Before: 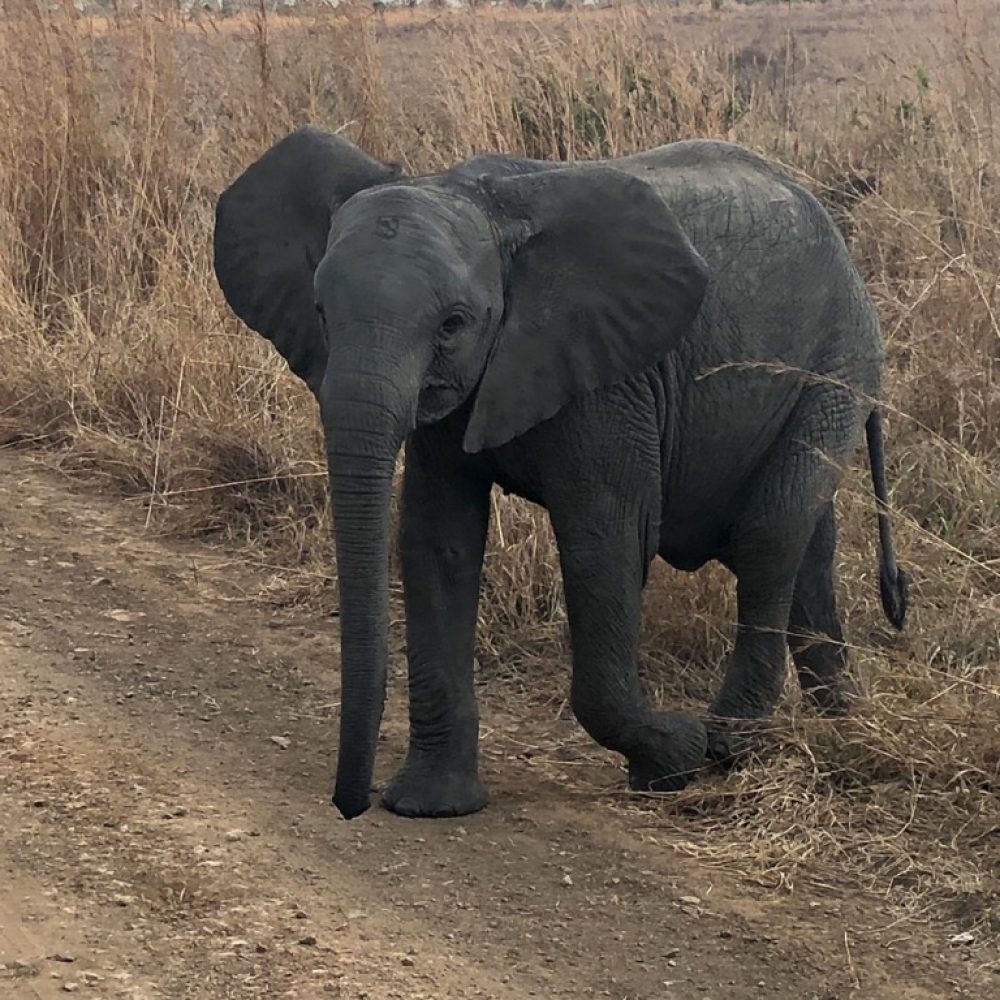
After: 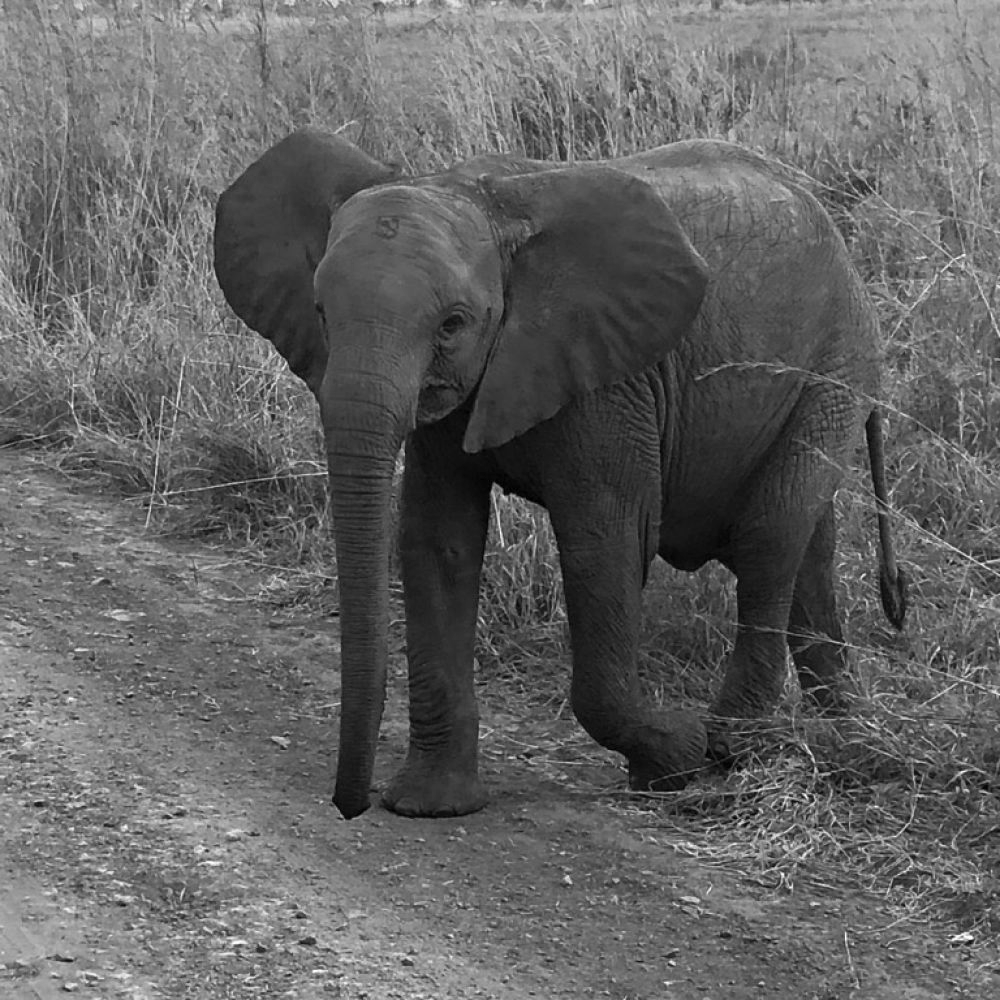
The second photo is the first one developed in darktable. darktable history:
color zones: curves: ch0 [(0, 0.613) (0.01, 0.613) (0.245, 0.448) (0.498, 0.529) (0.642, 0.665) (0.879, 0.777) (0.99, 0.613)]; ch1 [(0, 0) (0.143, 0) (0.286, 0) (0.429, 0) (0.571, 0) (0.714, 0) (0.857, 0)]
color balance rgb: linear chroma grading › global chroma 8.75%, perceptual saturation grading › global saturation 20%, perceptual saturation grading › highlights -50.196%, perceptual saturation grading › shadows 30.468%
color correction: highlights a* 17.45, highlights b* 0.266, shadows a* -15.4, shadows b* -14.74, saturation 1.51
